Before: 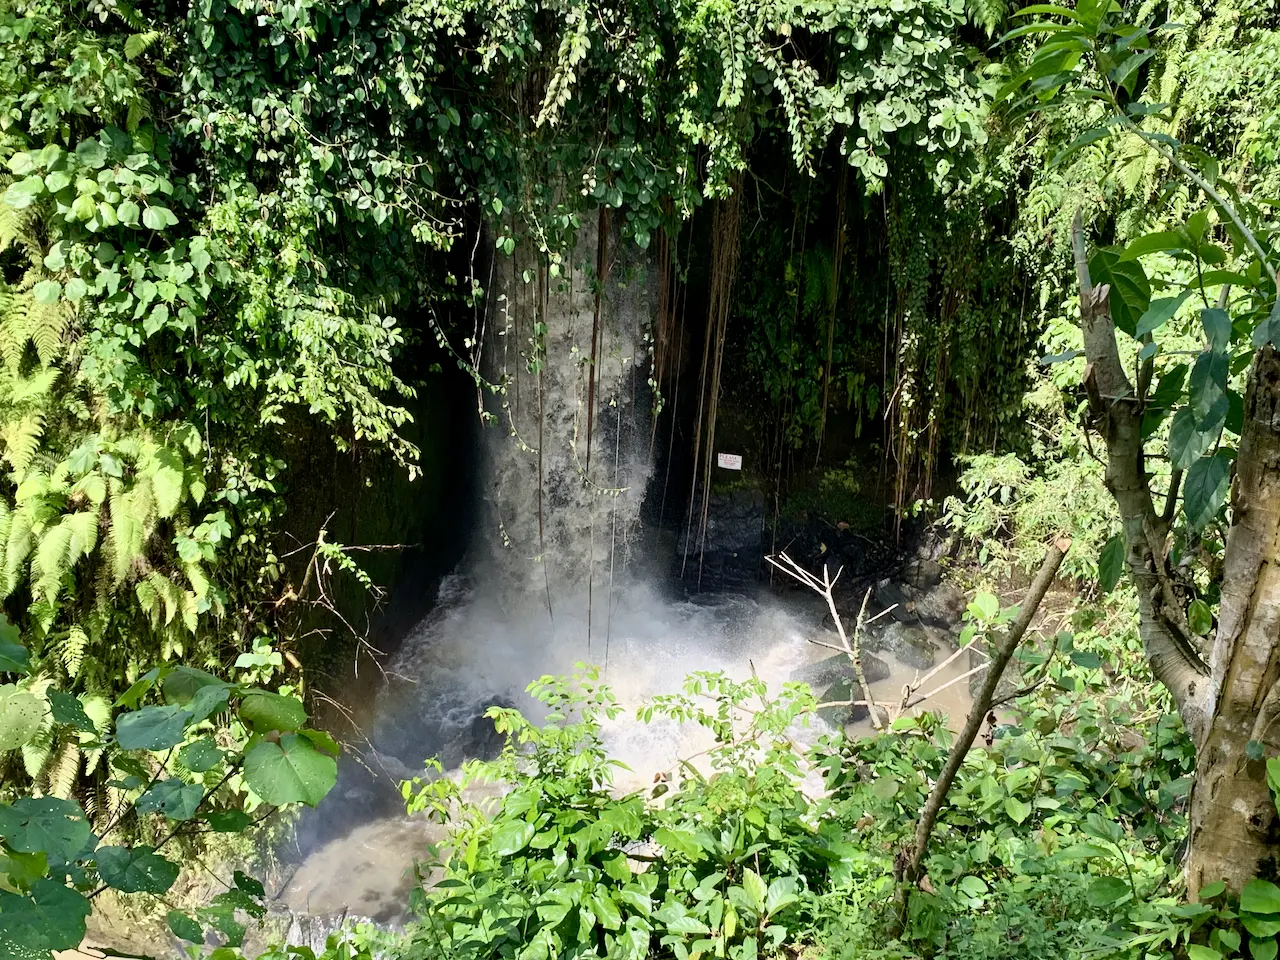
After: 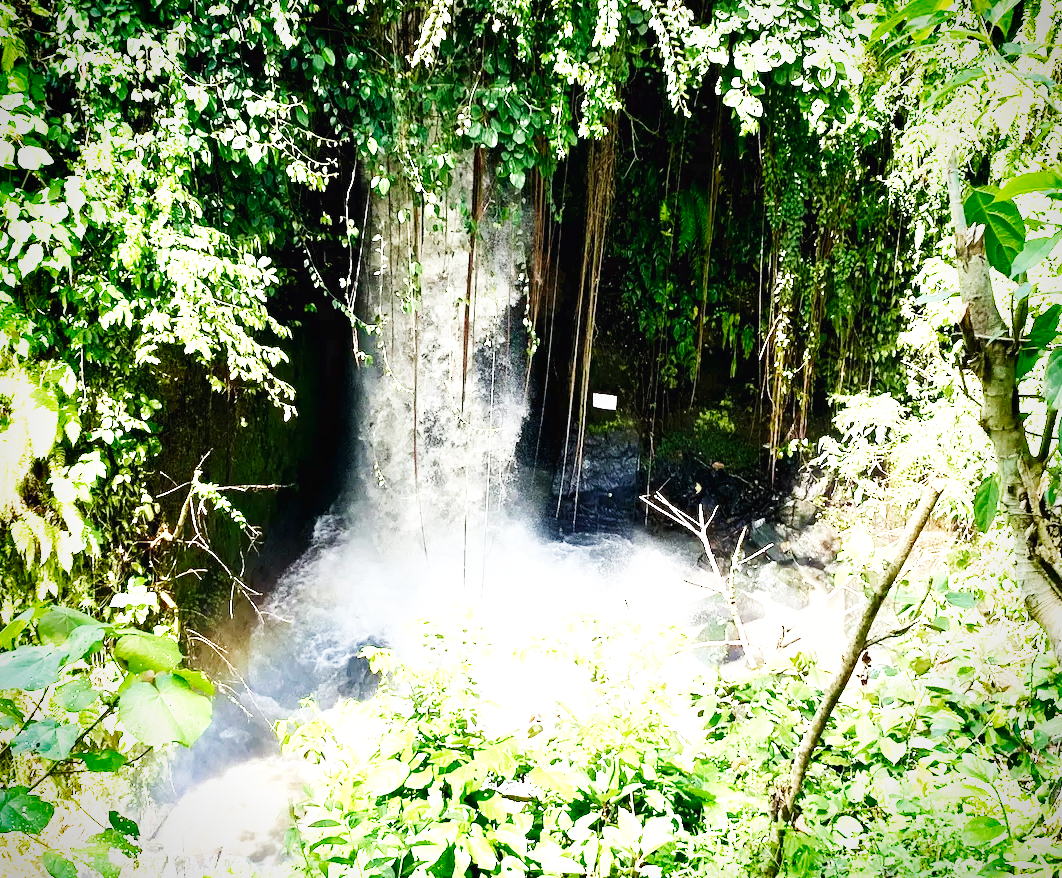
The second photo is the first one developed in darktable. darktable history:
base curve: curves: ch0 [(0, 0.003) (0.001, 0.002) (0.006, 0.004) (0.02, 0.022) (0.048, 0.086) (0.094, 0.234) (0.162, 0.431) (0.258, 0.629) (0.385, 0.8) (0.548, 0.918) (0.751, 0.988) (1, 1)], preserve colors none
crop: left 9.826%, top 6.278%, right 7.156%, bottom 2.246%
exposure: exposure 0.949 EV, compensate highlight preservation false
vignetting: fall-off radius 44.85%, saturation 0.384
